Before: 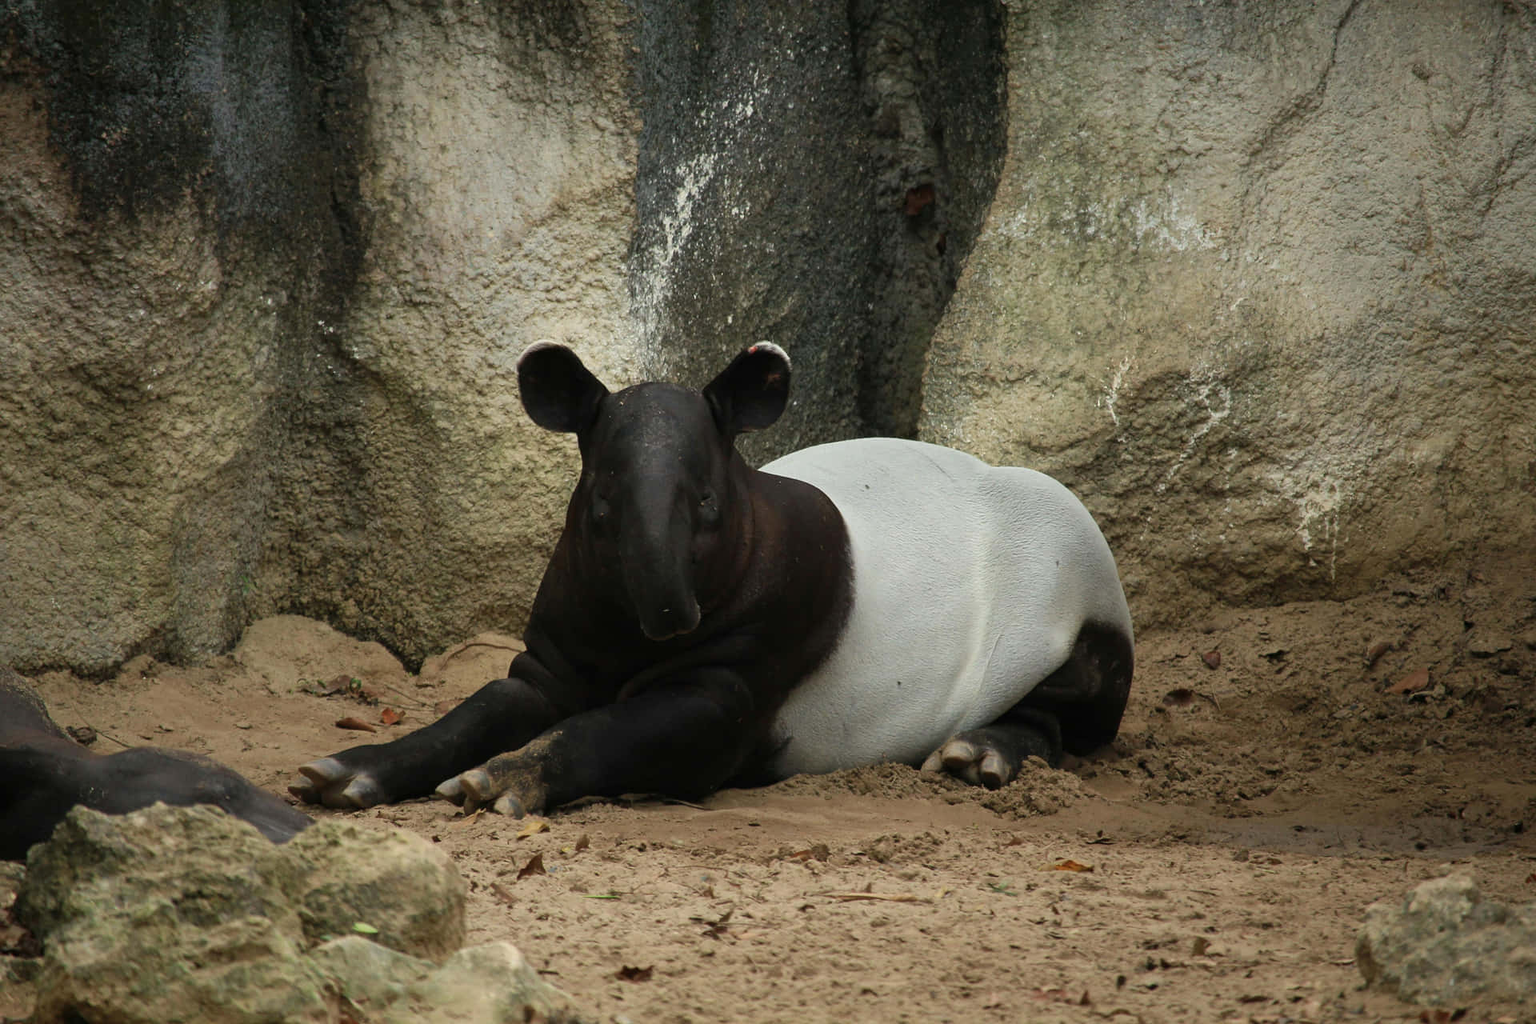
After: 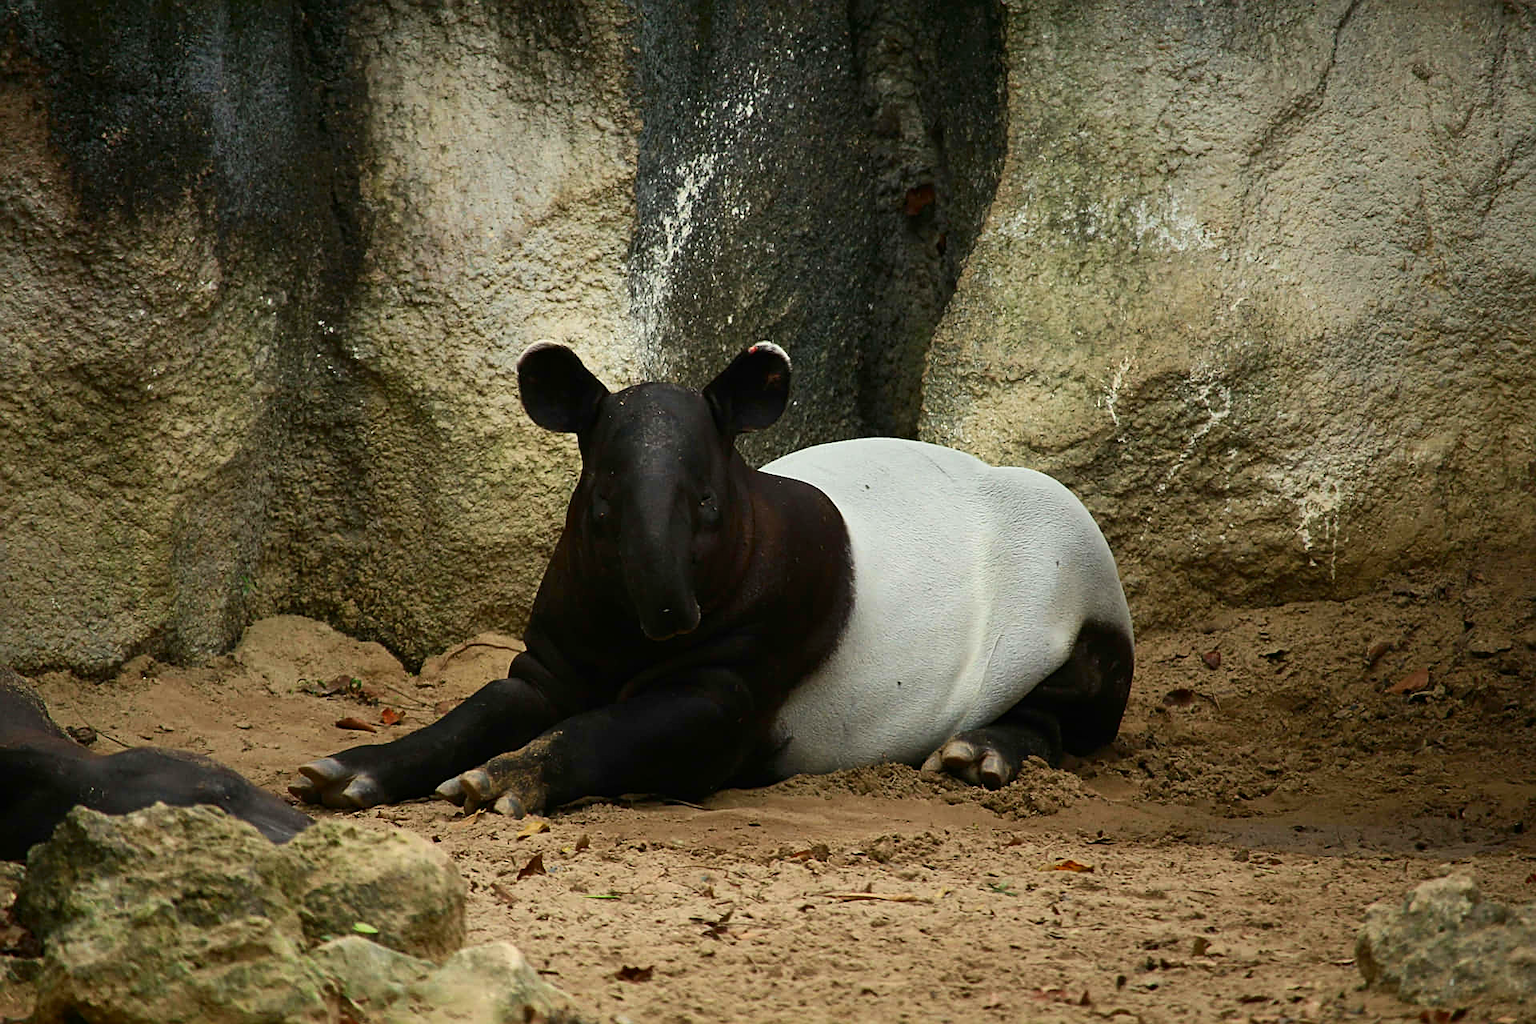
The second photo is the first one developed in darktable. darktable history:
sharpen: on, module defaults
contrast brightness saturation: contrast 0.18, saturation 0.3
vibrance: on, module defaults
tone equalizer: on, module defaults
